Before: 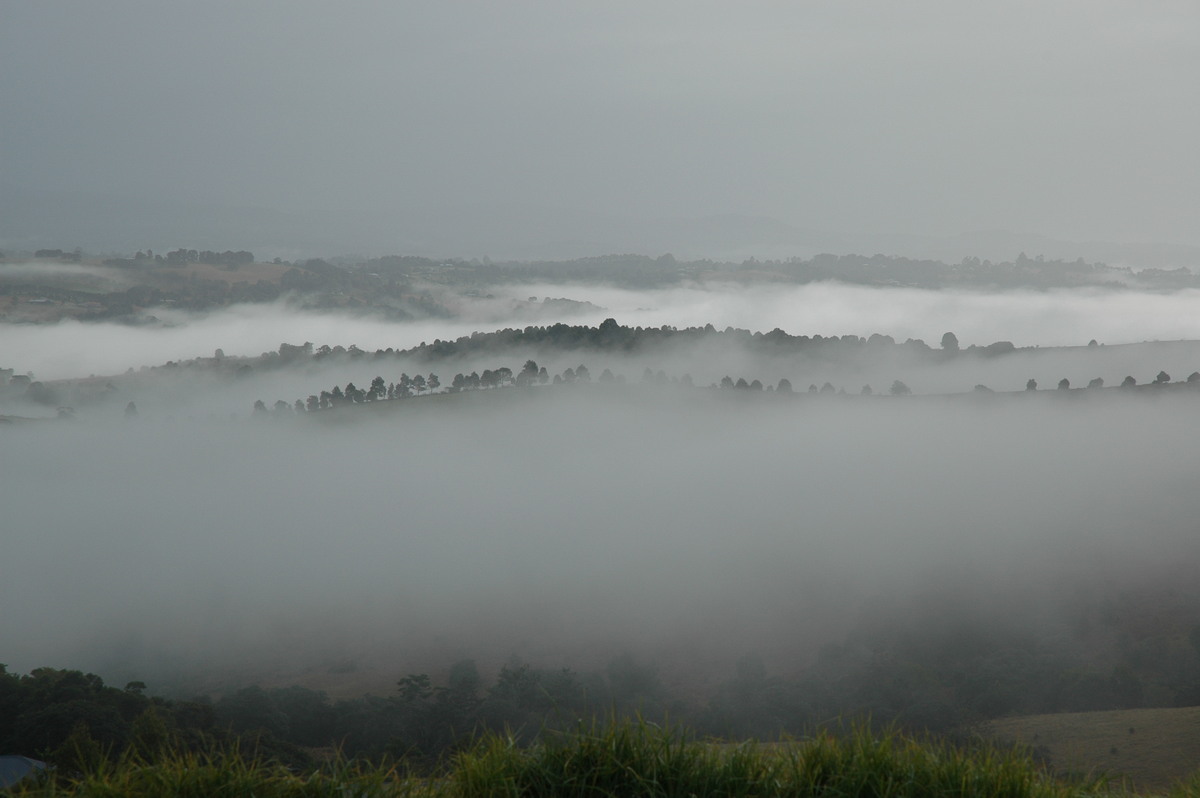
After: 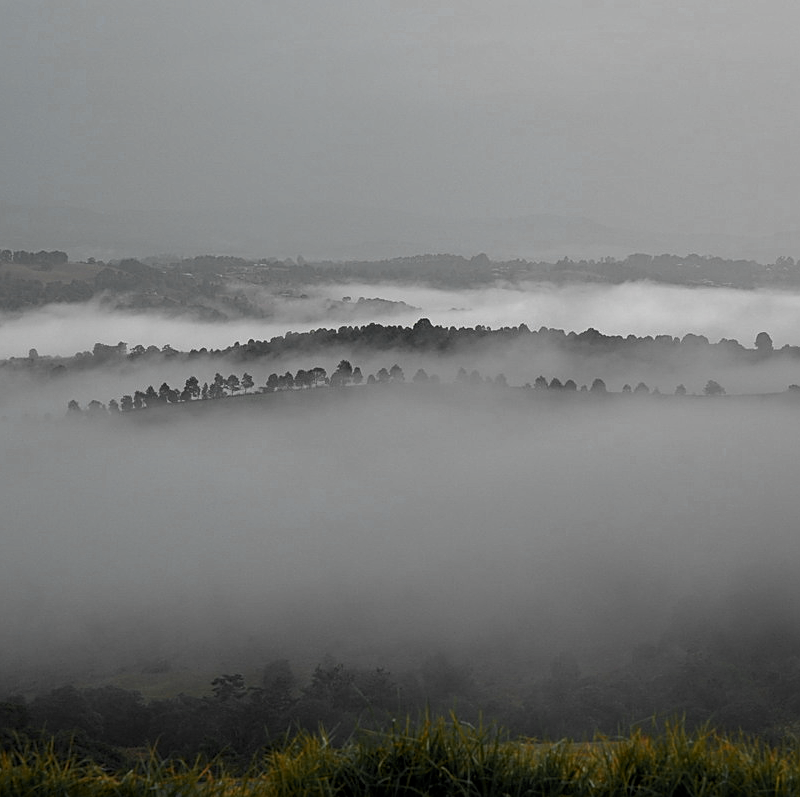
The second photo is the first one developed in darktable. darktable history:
sharpen: on, module defaults
exposure: exposure -0.143 EV, compensate highlight preservation false
local contrast: detail 130%
haze removal: adaptive false
velvia: strength 10%
color zones: curves: ch0 [(0.009, 0.528) (0.136, 0.6) (0.255, 0.586) (0.39, 0.528) (0.522, 0.584) (0.686, 0.736) (0.849, 0.561)]; ch1 [(0.045, 0.781) (0.14, 0.416) (0.257, 0.695) (0.442, 0.032) (0.738, 0.338) (0.818, 0.632) (0.891, 0.741) (1, 0.704)]; ch2 [(0, 0.667) (0.141, 0.52) (0.26, 0.37) (0.474, 0.432) (0.743, 0.286)]
crop and rotate: left 15.541%, right 17.73%
tone equalizer: luminance estimator HSV value / RGB max
